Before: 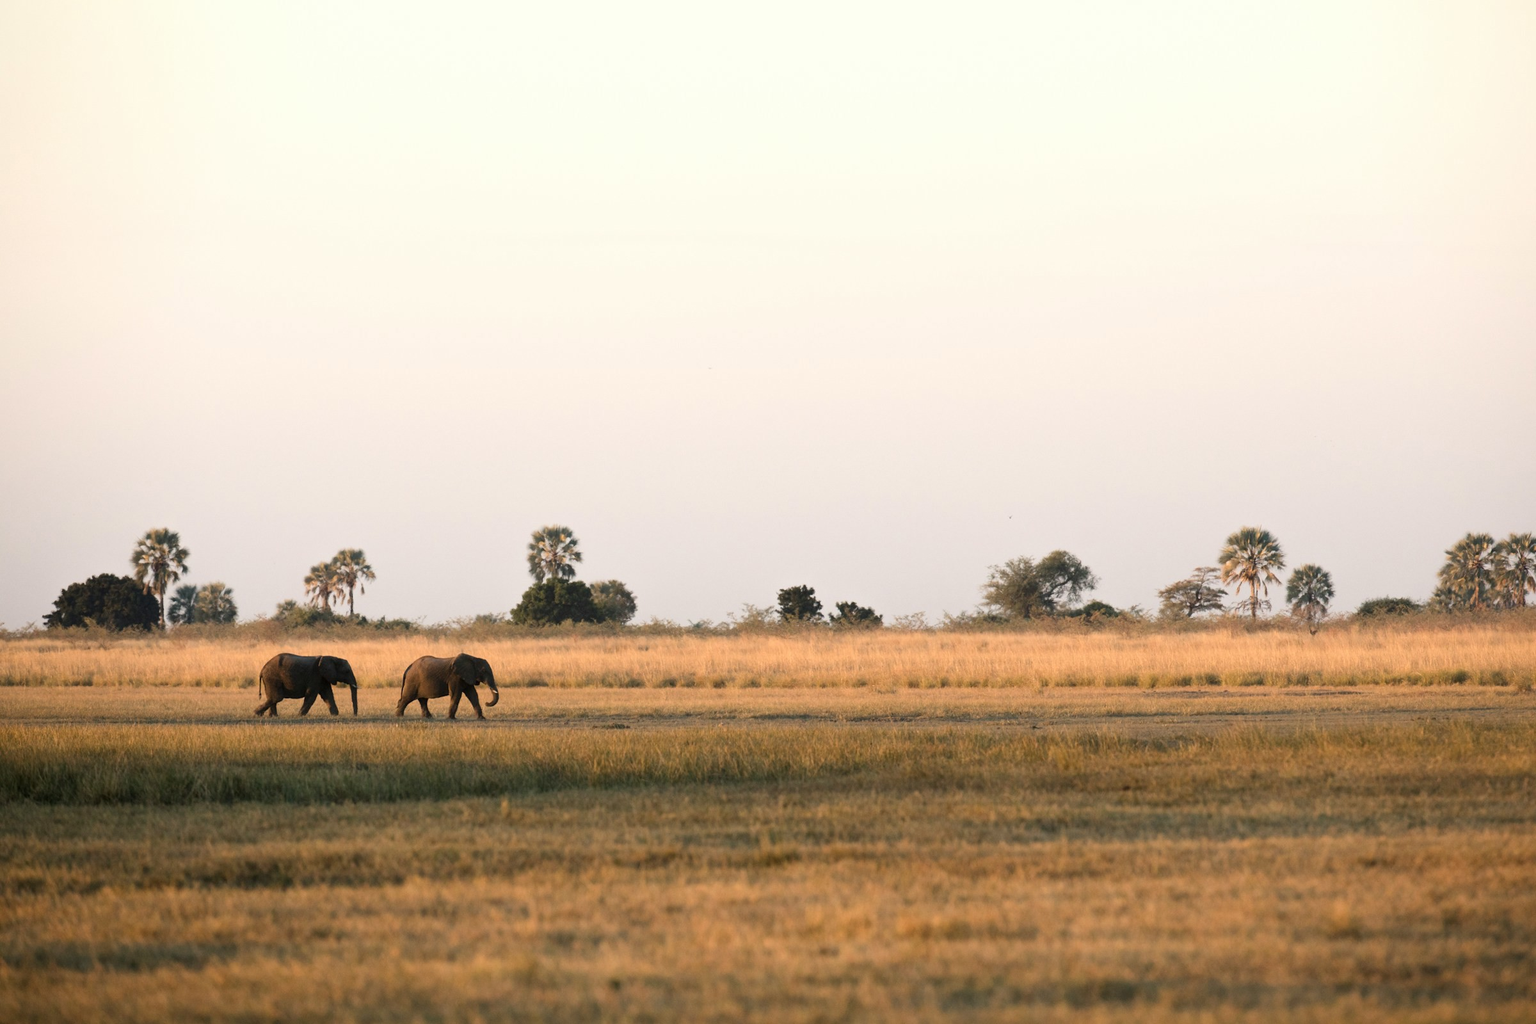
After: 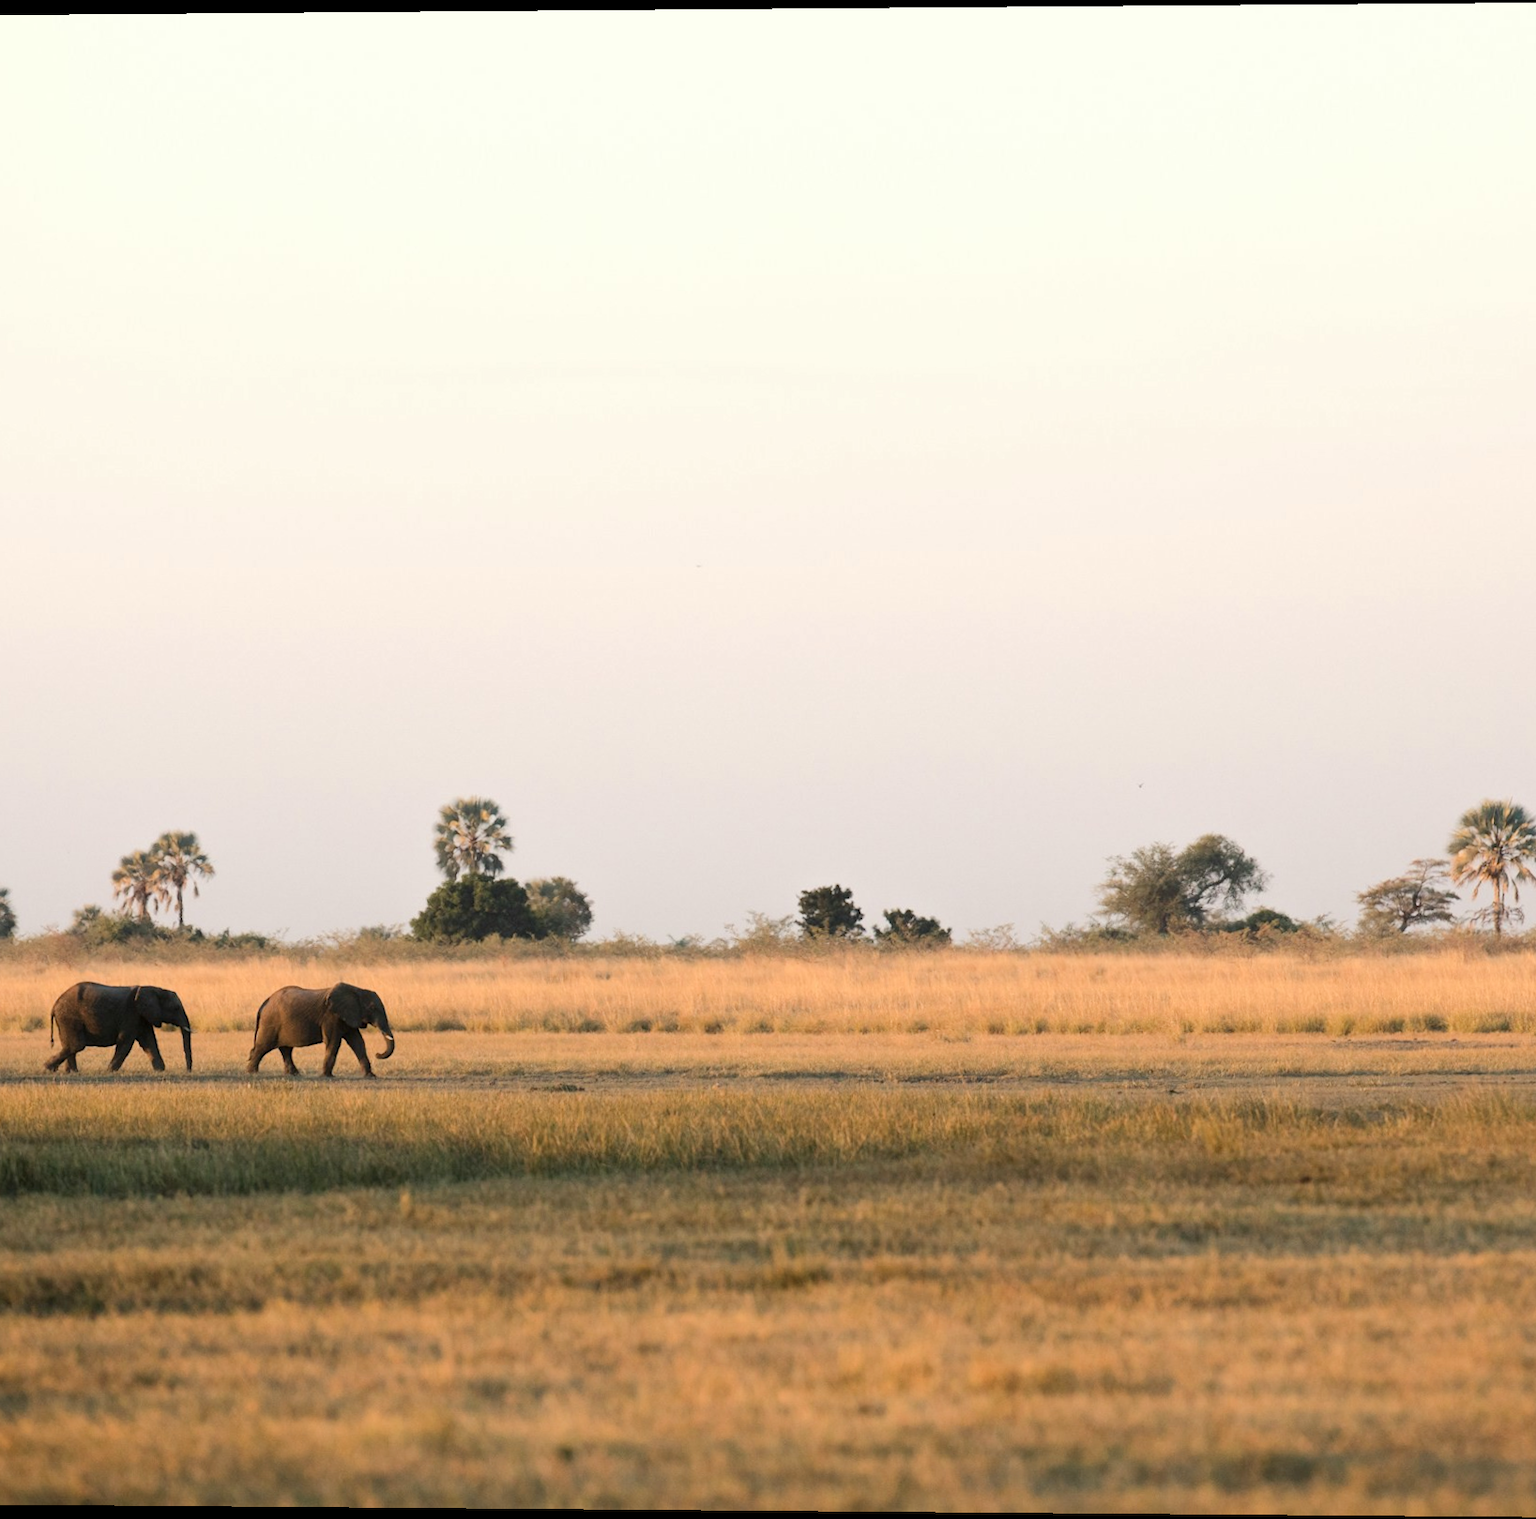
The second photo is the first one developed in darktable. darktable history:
rotate and perspective: lens shift (vertical) 0.048, lens shift (horizontal) -0.024, automatic cropping off
base curve: curves: ch0 [(0, 0) (0.262, 0.32) (0.722, 0.705) (1, 1)]
crop: left 15.419%, right 17.914%
